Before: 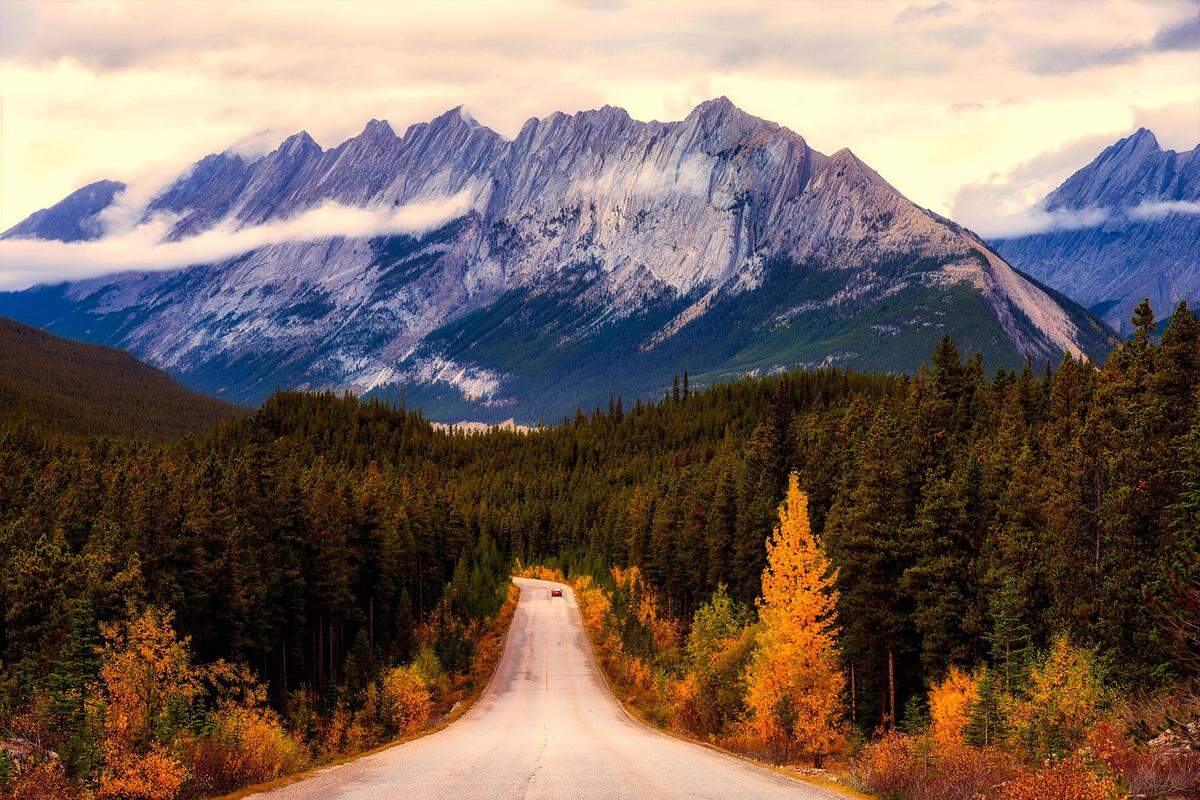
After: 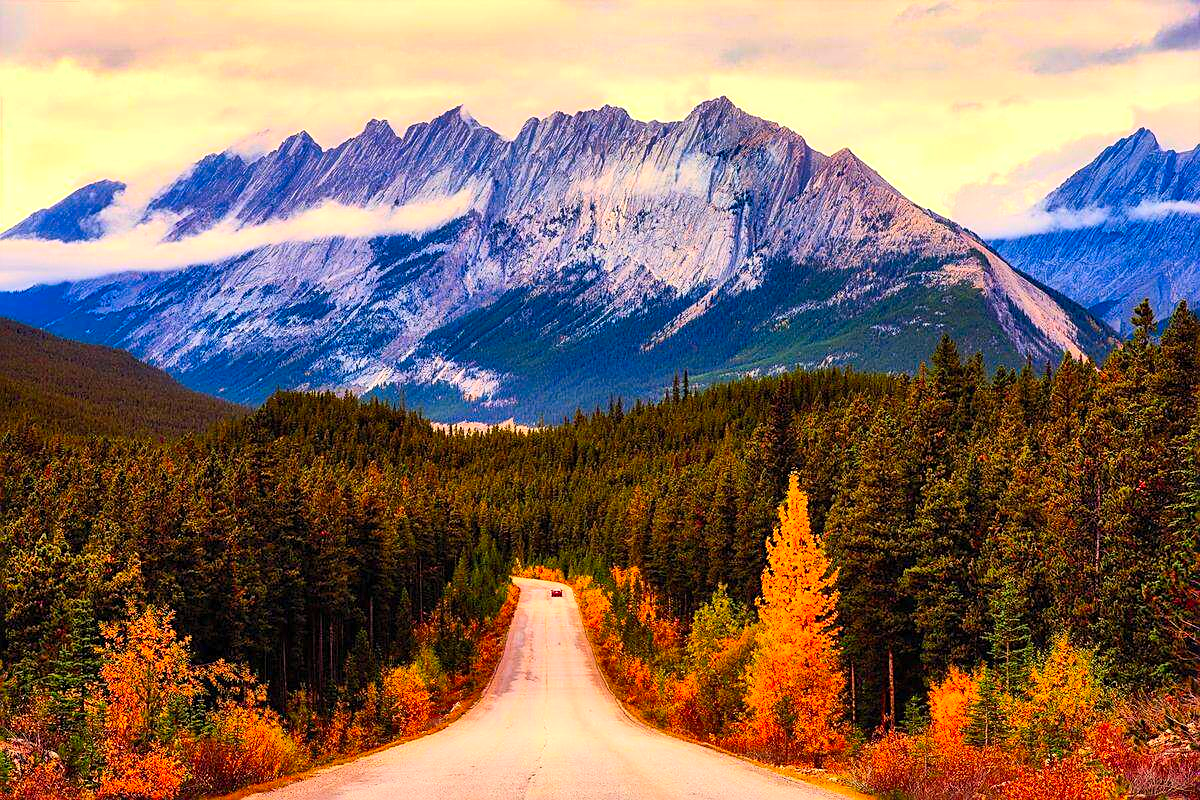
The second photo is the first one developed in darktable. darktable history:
contrast brightness saturation: contrast 0.2, brightness 0.16, saturation 0.22
shadows and highlights: soften with gaussian
color correction: saturation 1.32
sharpen: on, module defaults
